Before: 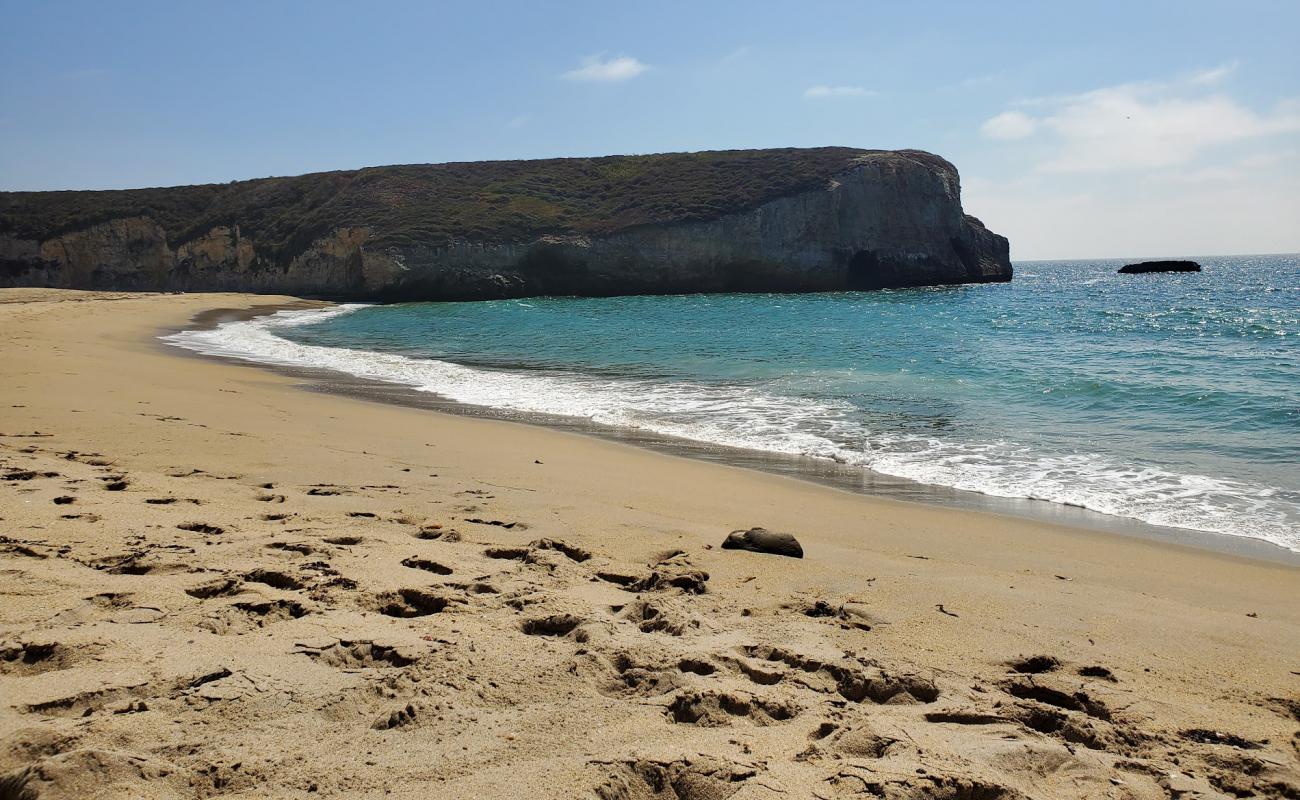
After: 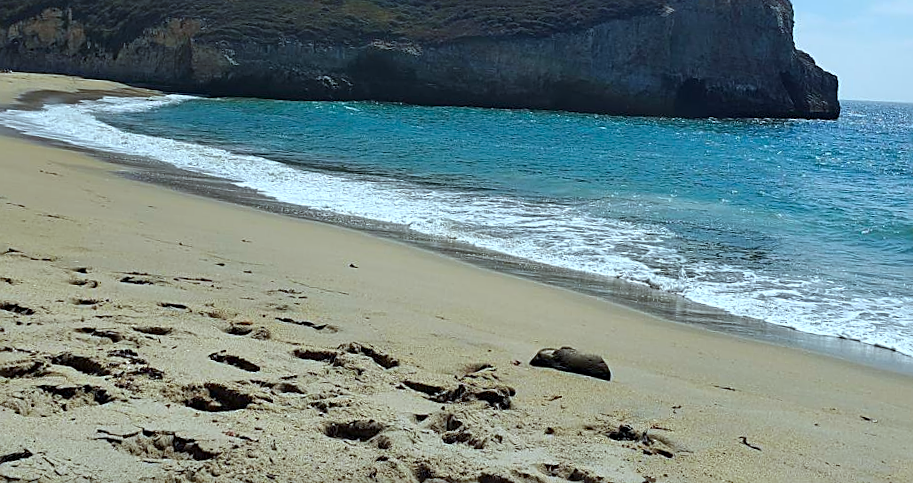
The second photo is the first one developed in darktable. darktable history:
color correction: highlights a* -4.38, highlights b* 6.99
sharpen: on, module defaults
crop and rotate: angle -4.11°, left 9.843%, top 20.611%, right 11.909%, bottom 12.018%
color calibration: illuminant custom, x 0.389, y 0.387, temperature 3828.88 K
